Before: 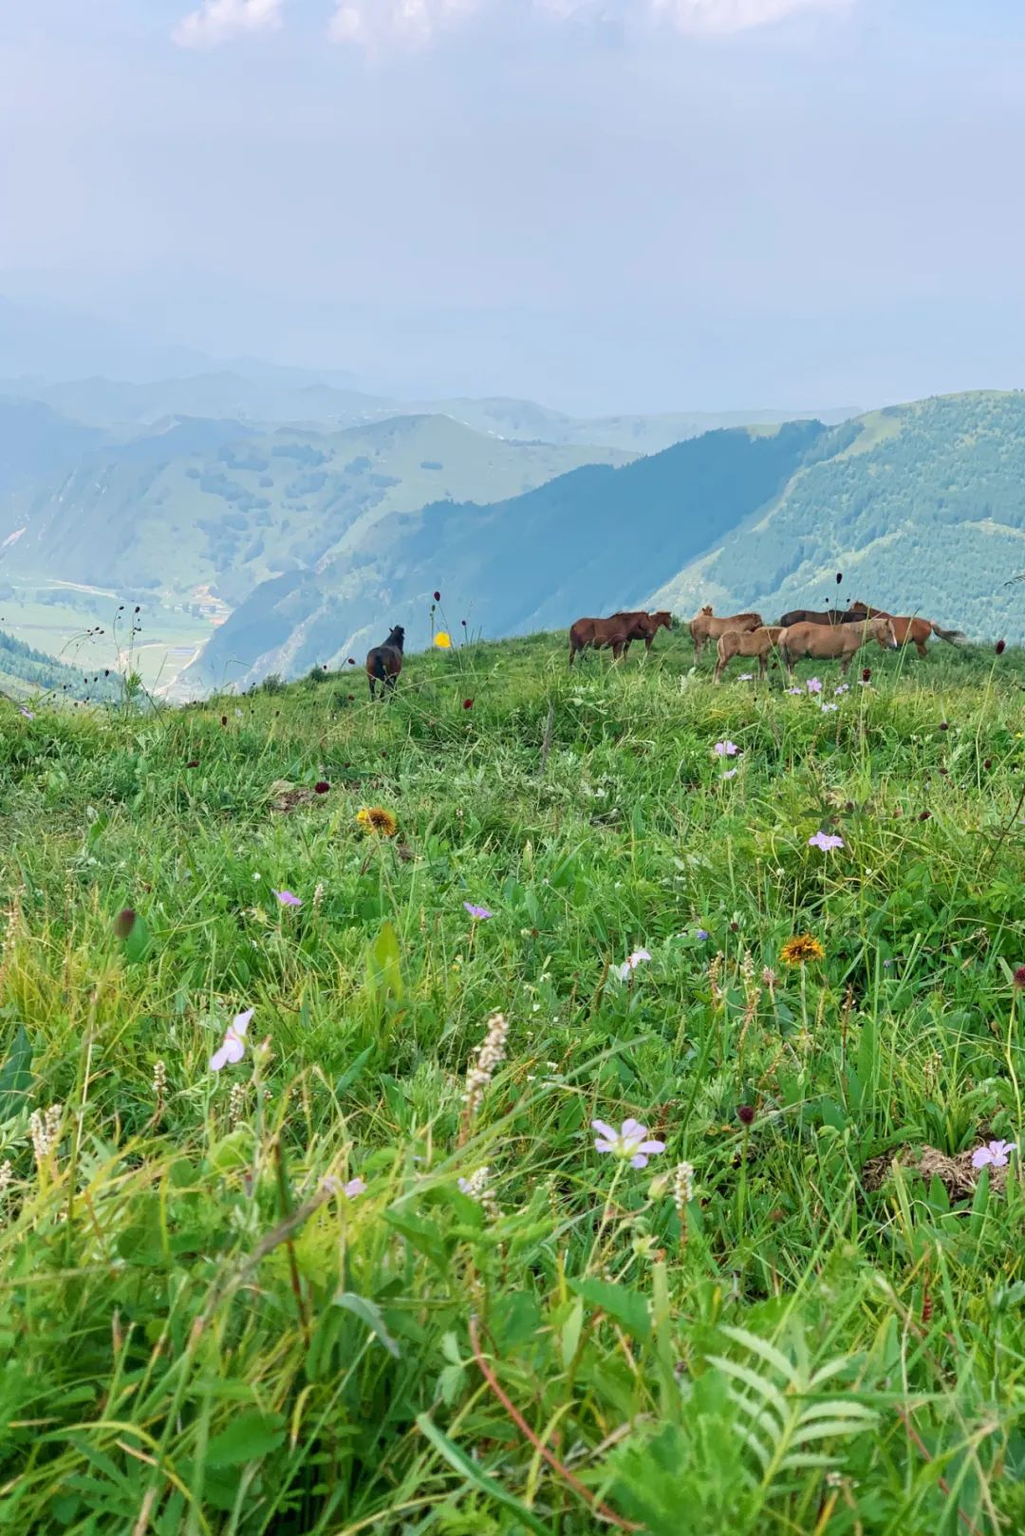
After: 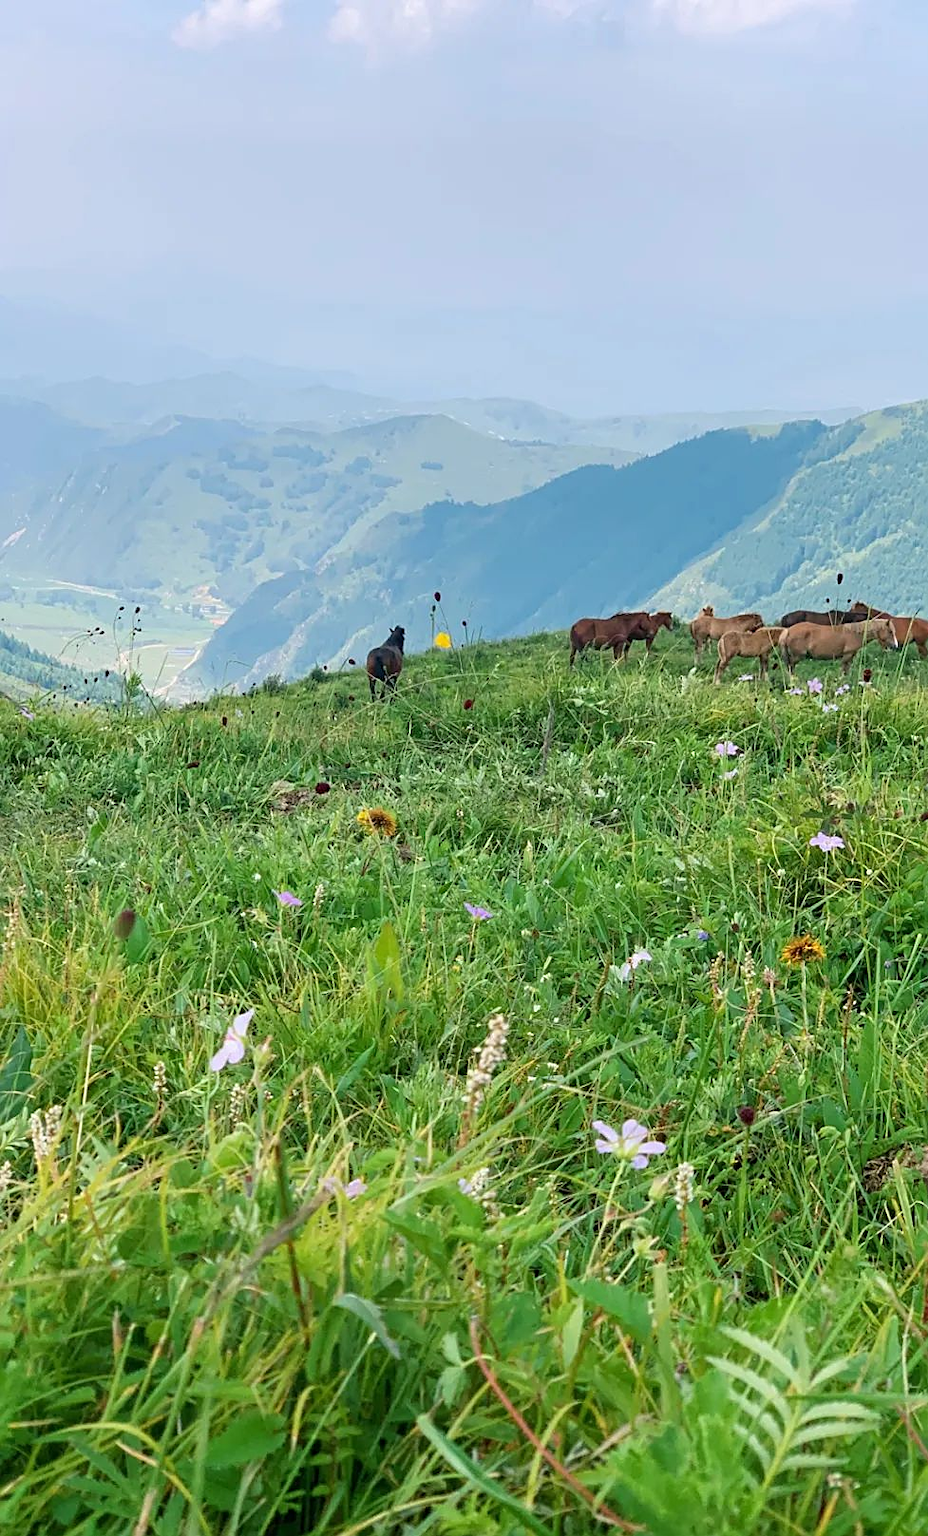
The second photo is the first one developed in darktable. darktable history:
sharpen: on, module defaults
crop: right 9.474%, bottom 0.041%
